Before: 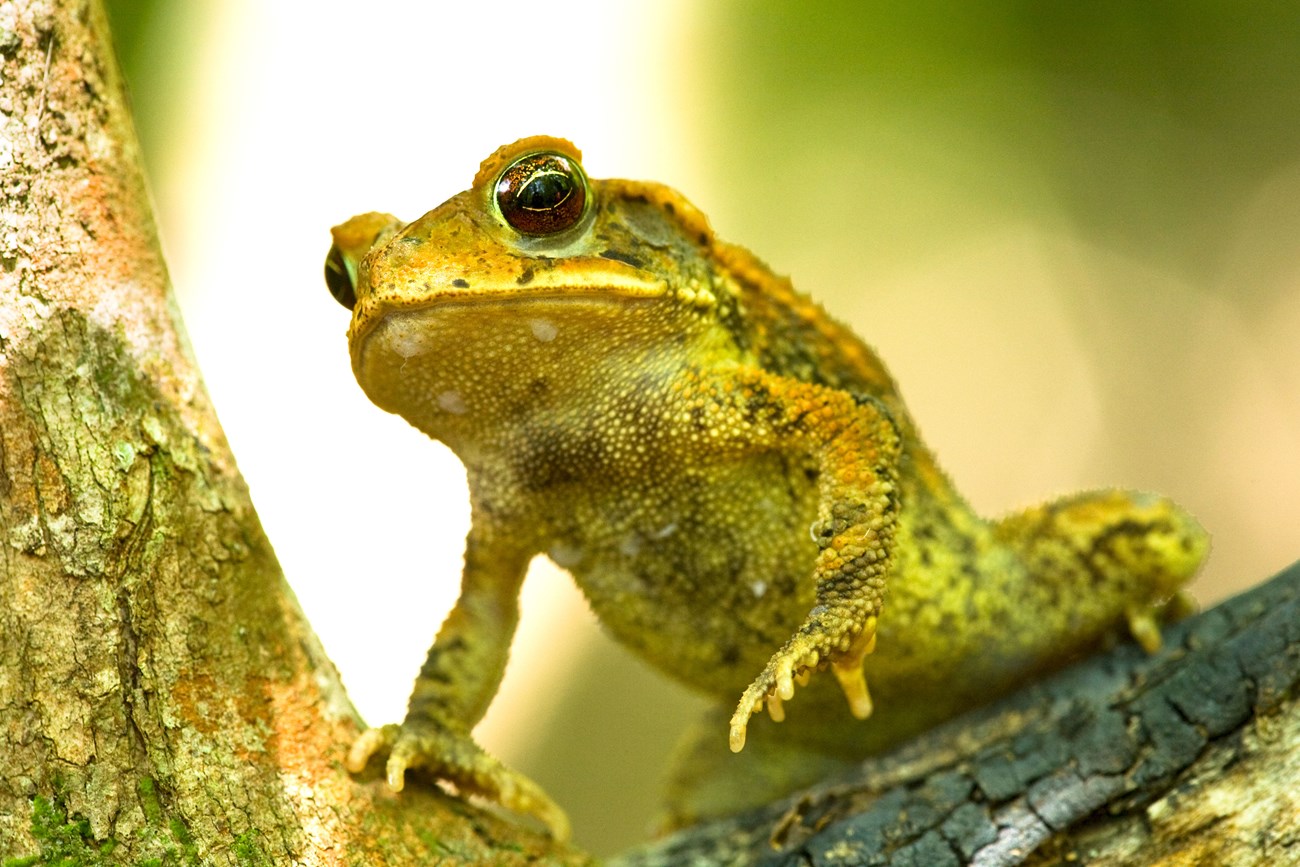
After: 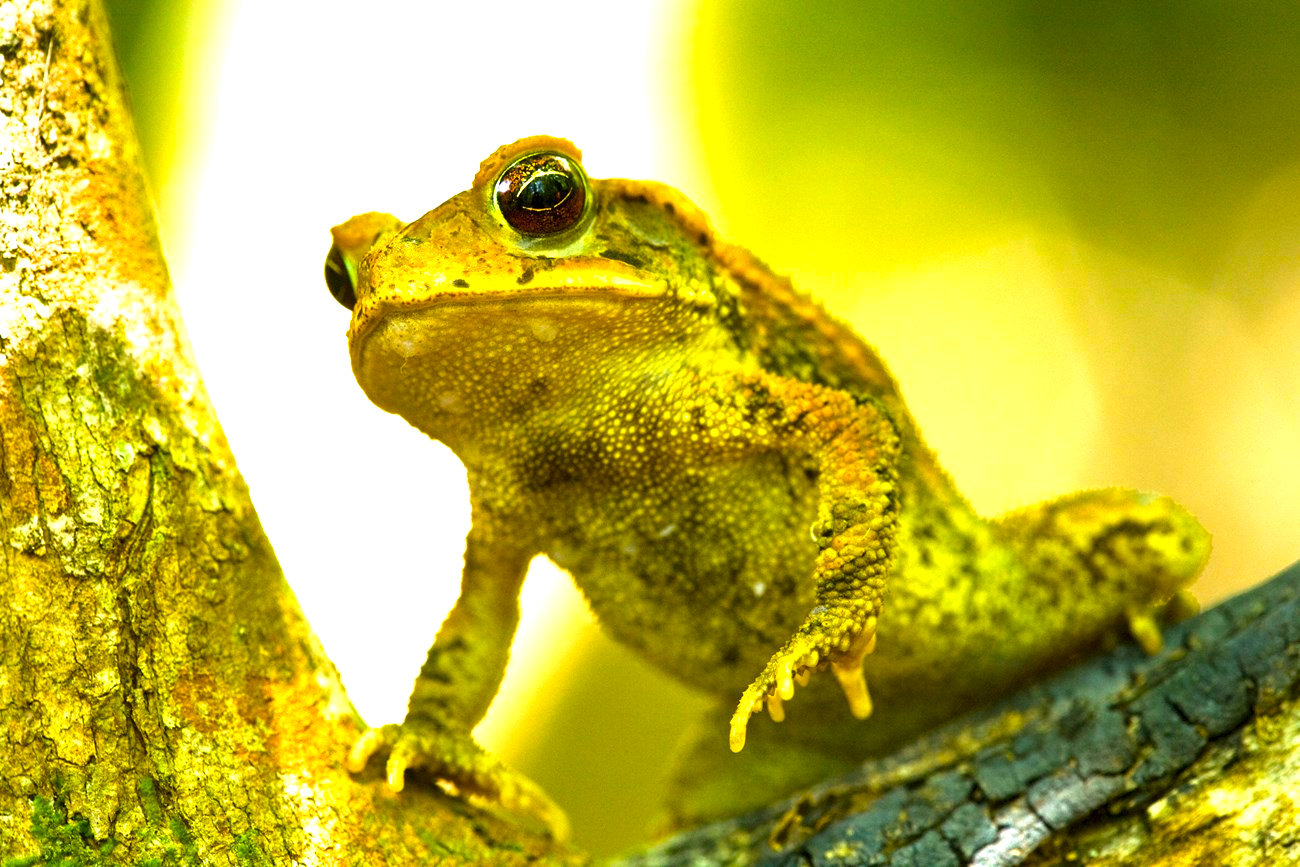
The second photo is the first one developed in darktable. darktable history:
color balance rgb: perceptual saturation grading › global saturation 24.962%, perceptual brilliance grading › global brilliance 9.738%, global vibrance 30.555%, contrast 10.278%
